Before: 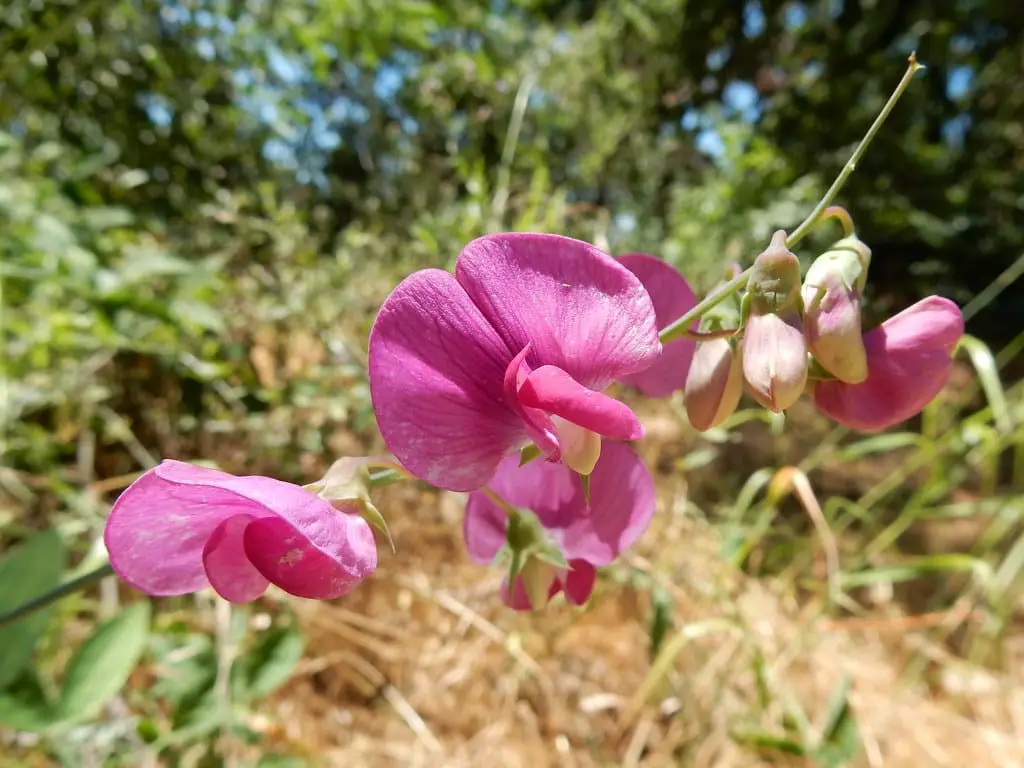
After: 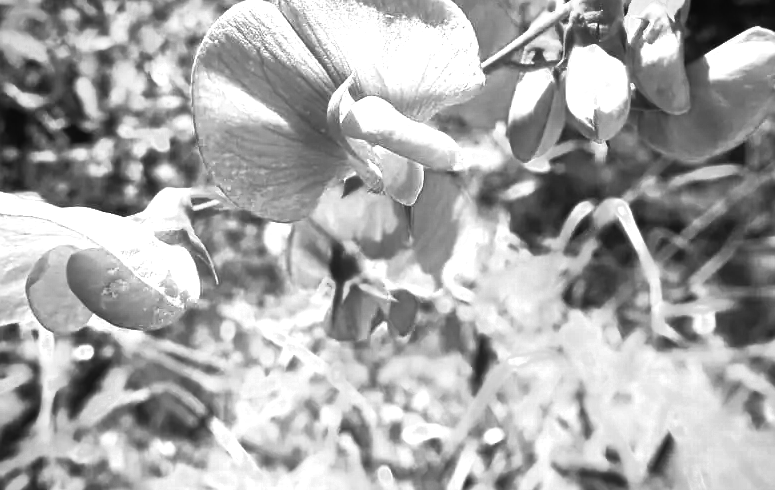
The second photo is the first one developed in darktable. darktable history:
crop and rotate: left 17.299%, top 35.115%, right 7.015%, bottom 1.024%
tone curve: curves: ch0 [(0, 0.026) (0.172, 0.194) (0.398, 0.437) (0.469, 0.544) (0.612, 0.741) (0.845, 0.926) (1, 0.968)]; ch1 [(0, 0) (0.437, 0.453) (0.472, 0.467) (0.502, 0.502) (0.531, 0.546) (0.574, 0.583) (0.617, 0.64) (0.699, 0.749) (0.859, 0.919) (1, 1)]; ch2 [(0, 0) (0.33, 0.301) (0.421, 0.443) (0.476, 0.502) (0.511, 0.504) (0.553, 0.553) (0.595, 0.586) (0.664, 0.664) (1, 1)], color space Lab, independent channels, preserve colors none
vignetting: fall-off radius 60.92%
color balance: mode lift, gamma, gain (sRGB), lift [1, 1, 0.101, 1]
contrast brightness saturation: contrast 0.2, brightness 0.16, saturation 0.22
color zones: curves: ch0 [(0.002, 0.593) (0.143, 0.417) (0.285, 0.541) (0.455, 0.289) (0.608, 0.327) (0.727, 0.283) (0.869, 0.571) (1, 0.603)]; ch1 [(0, 0) (0.143, 0) (0.286, 0) (0.429, 0) (0.571, 0) (0.714, 0) (0.857, 0)]
local contrast: mode bilateral grid, contrast 20, coarseness 50, detail 120%, midtone range 0.2
